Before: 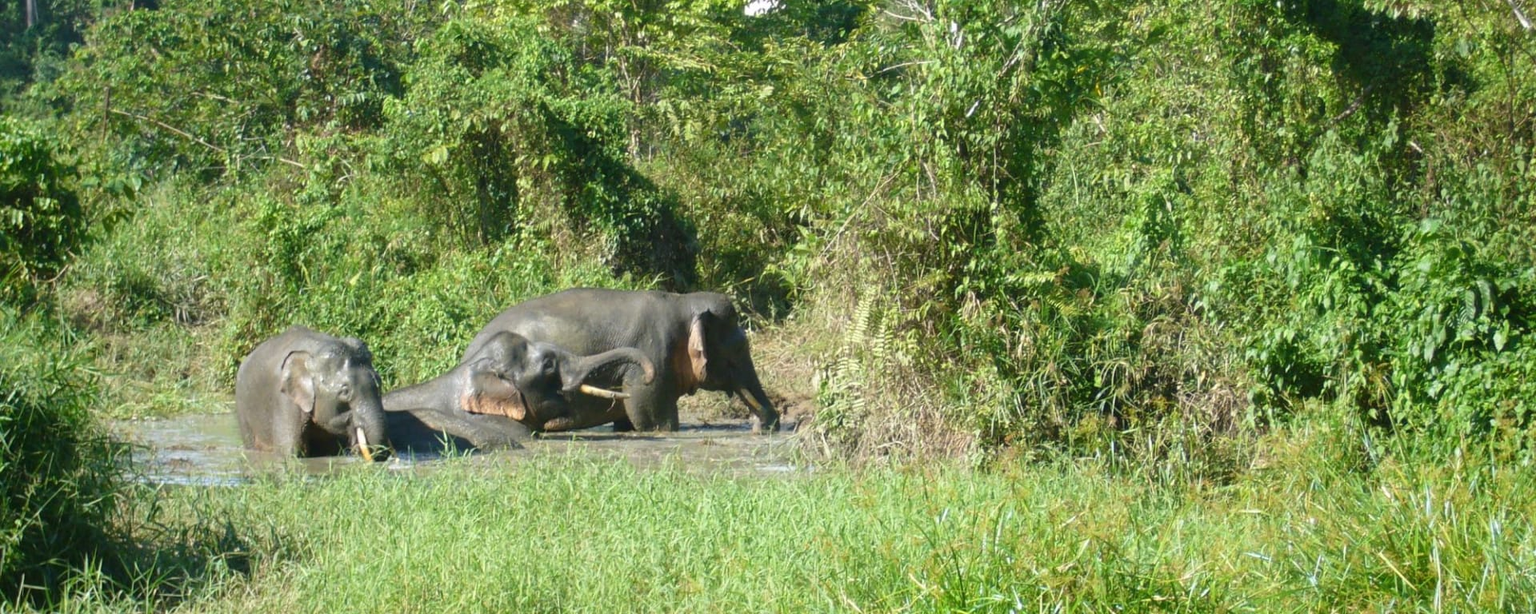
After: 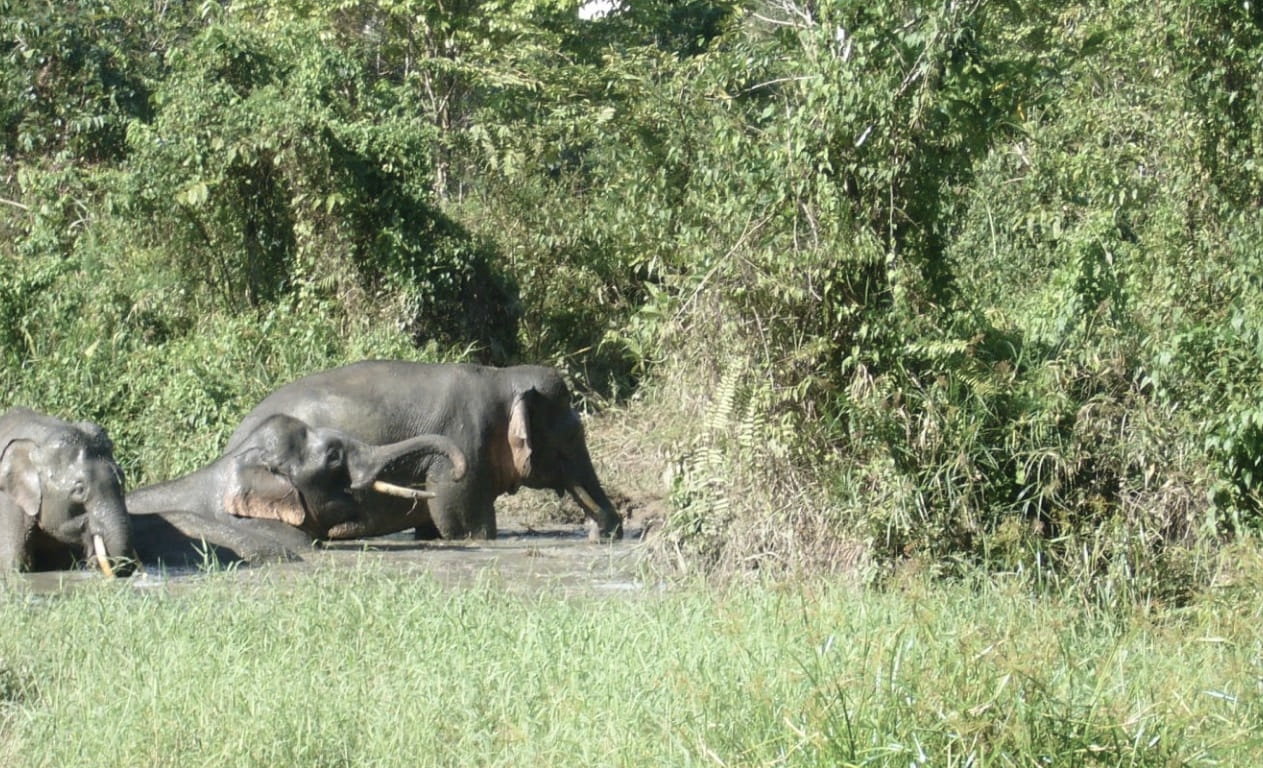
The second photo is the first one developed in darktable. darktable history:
contrast brightness saturation: contrast 0.103, saturation -0.373
shadows and highlights: shadows -24.86, highlights 49.51, soften with gaussian
crop and rotate: left 18.372%, right 15.809%
